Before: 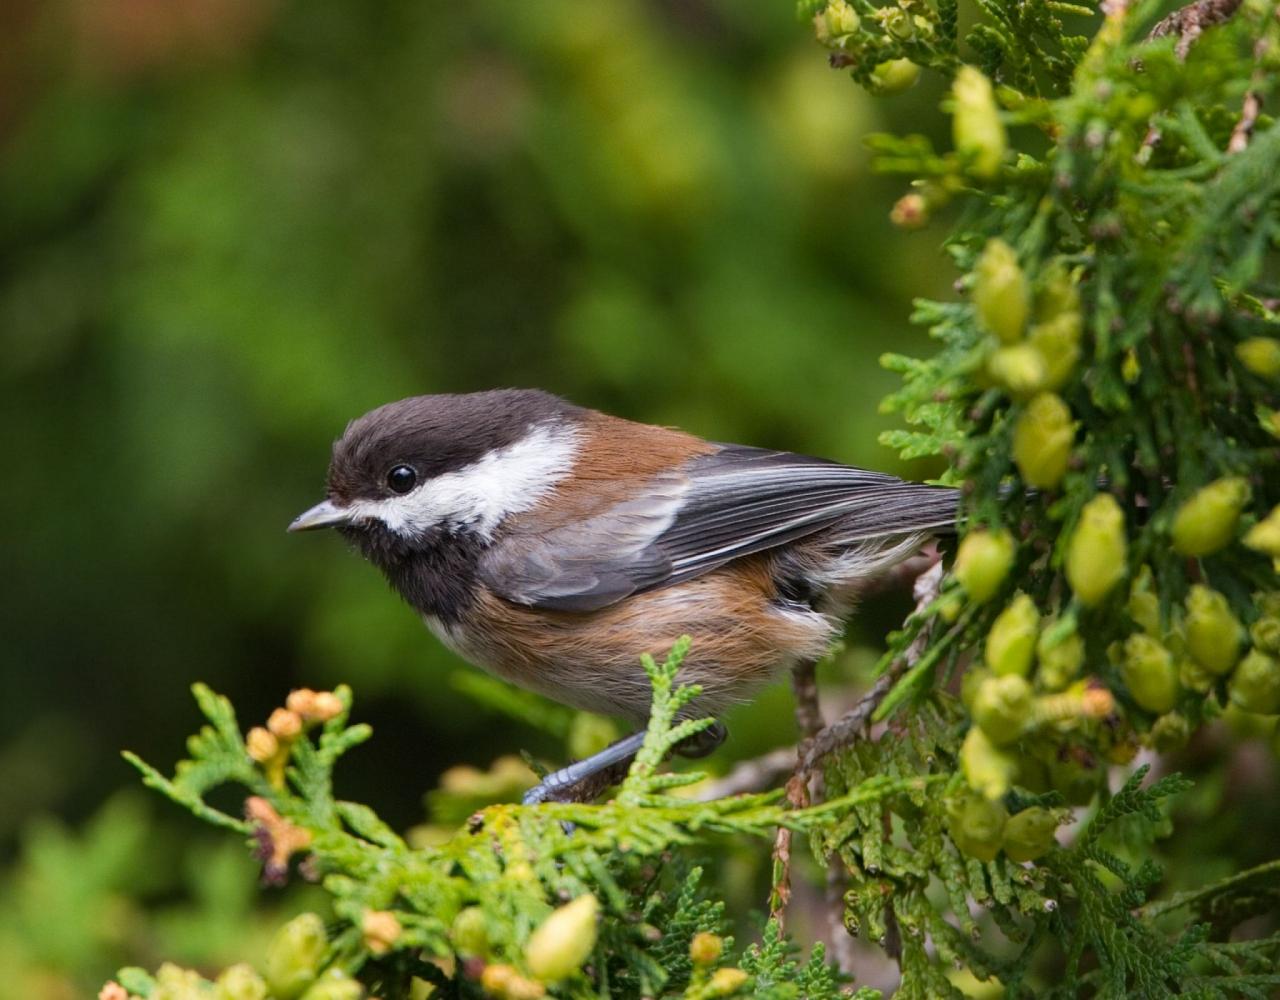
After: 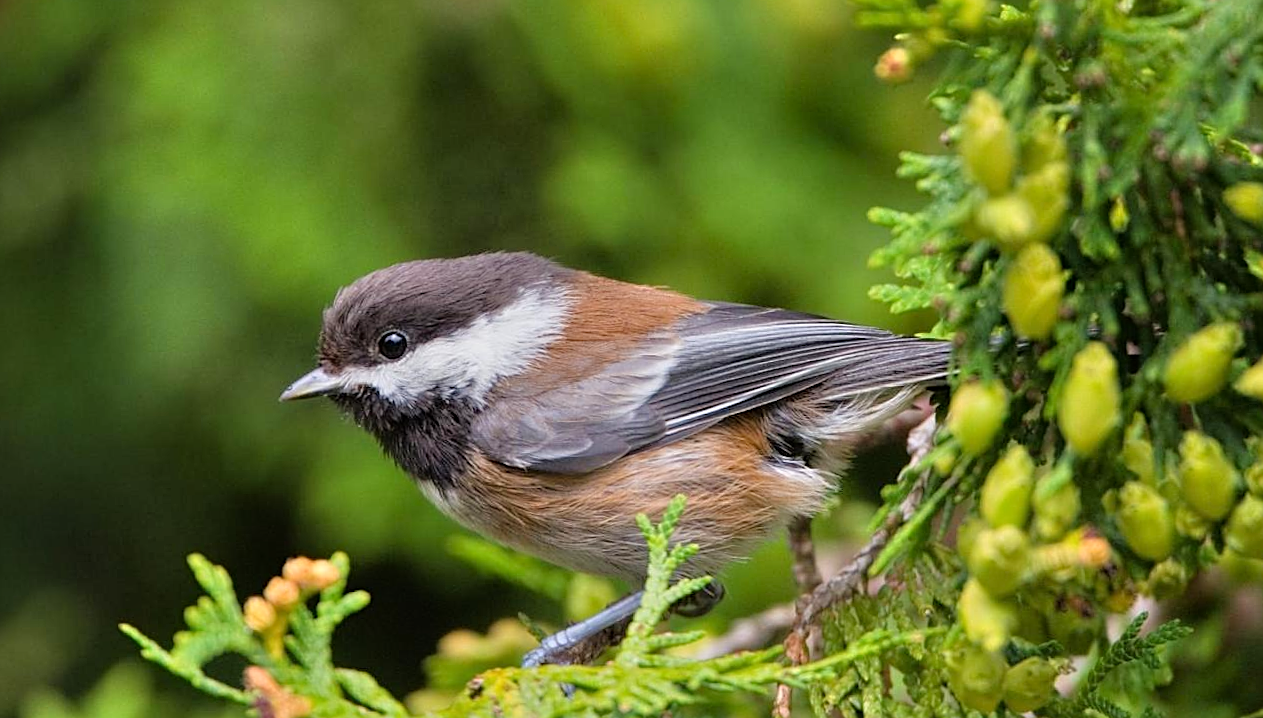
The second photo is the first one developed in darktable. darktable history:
rotate and perspective: rotation -1.42°, crop left 0.016, crop right 0.984, crop top 0.035, crop bottom 0.965
exposure: exposure -0.36 EV, compensate highlight preservation false
crop and rotate: top 12.5%, bottom 12.5%
sharpen: on, module defaults
tone equalizer: -7 EV 0.15 EV, -6 EV 0.6 EV, -5 EV 1.15 EV, -4 EV 1.33 EV, -3 EV 1.15 EV, -2 EV 0.6 EV, -1 EV 0.15 EV, mask exposure compensation -0.5 EV
